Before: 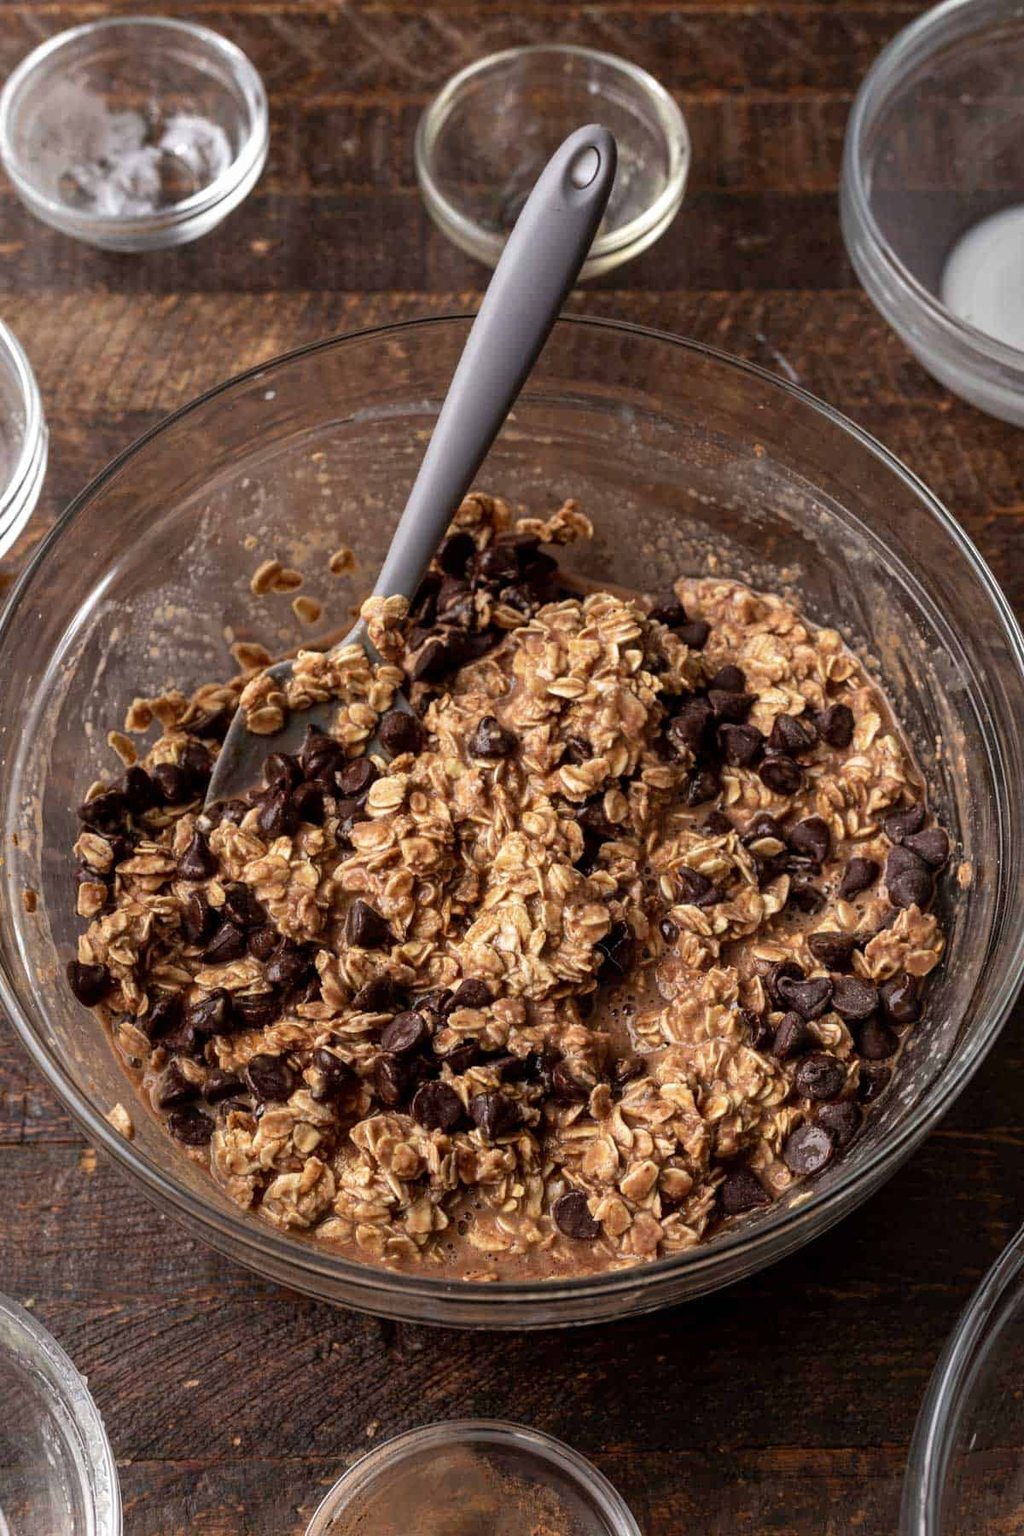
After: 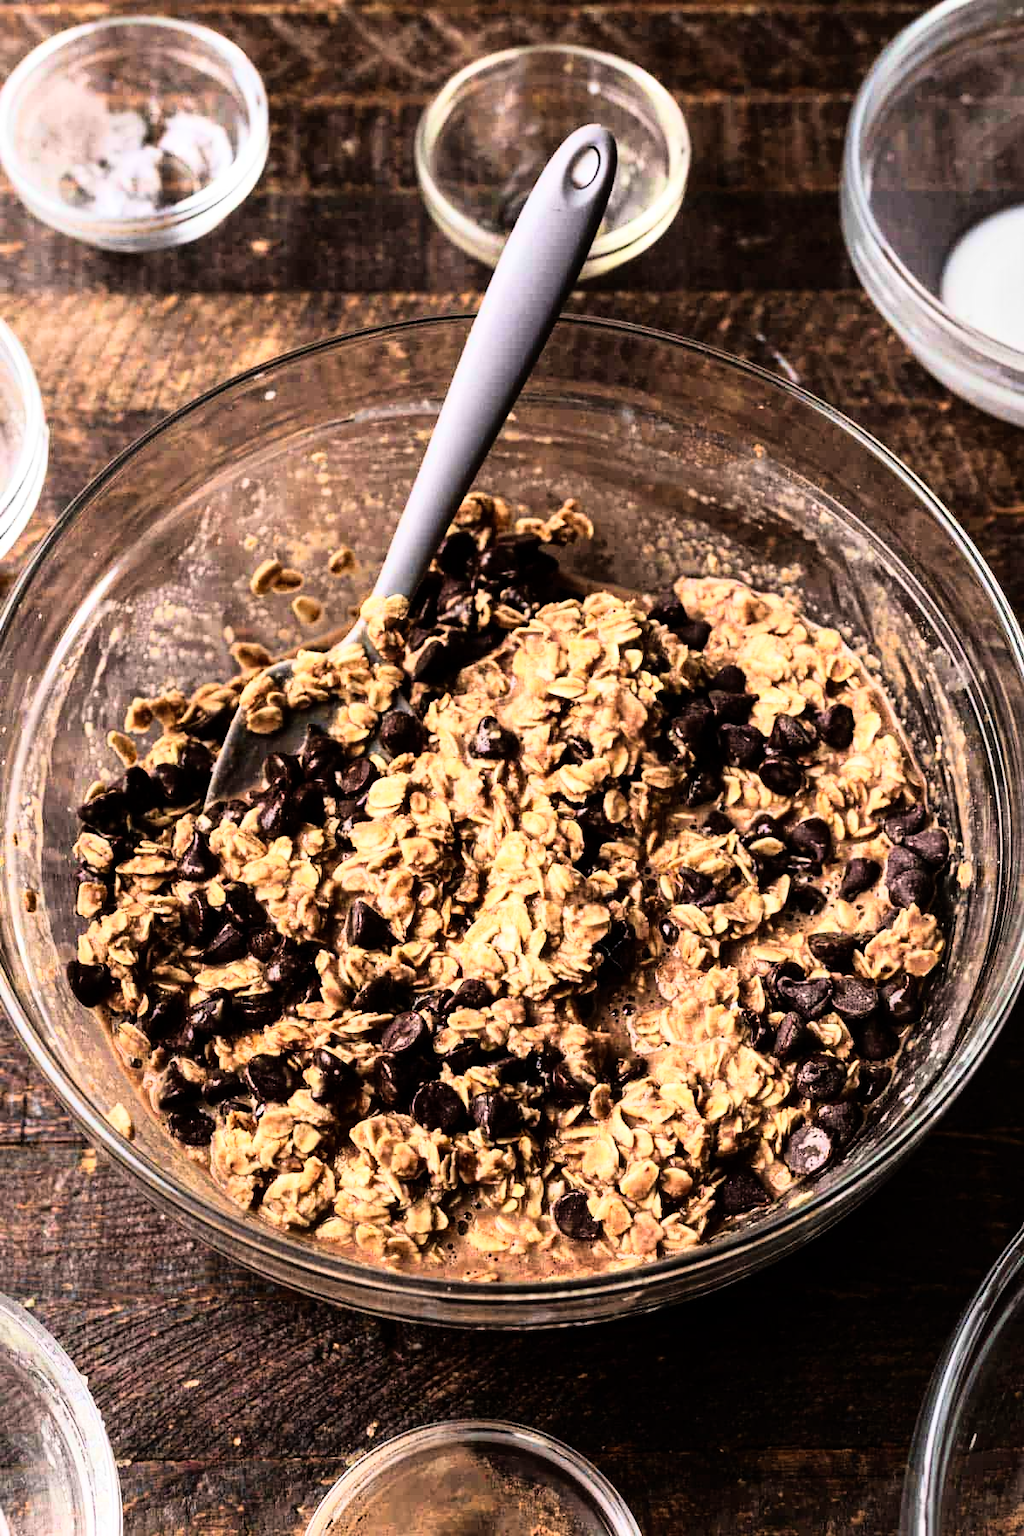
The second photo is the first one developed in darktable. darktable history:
velvia: on, module defaults
rgb curve: curves: ch0 [(0, 0) (0.21, 0.15) (0.24, 0.21) (0.5, 0.75) (0.75, 0.96) (0.89, 0.99) (1, 1)]; ch1 [(0, 0.02) (0.21, 0.13) (0.25, 0.2) (0.5, 0.67) (0.75, 0.9) (0.89, 0.97) (1, 1)]; ch2 [(0, 0.02) (0.21, 0.13) (0.25, 0.2) (0.5, 0.67) (0.75, 0.9) (0.89, 0.97) (1, 1)], compensate middle gray true
